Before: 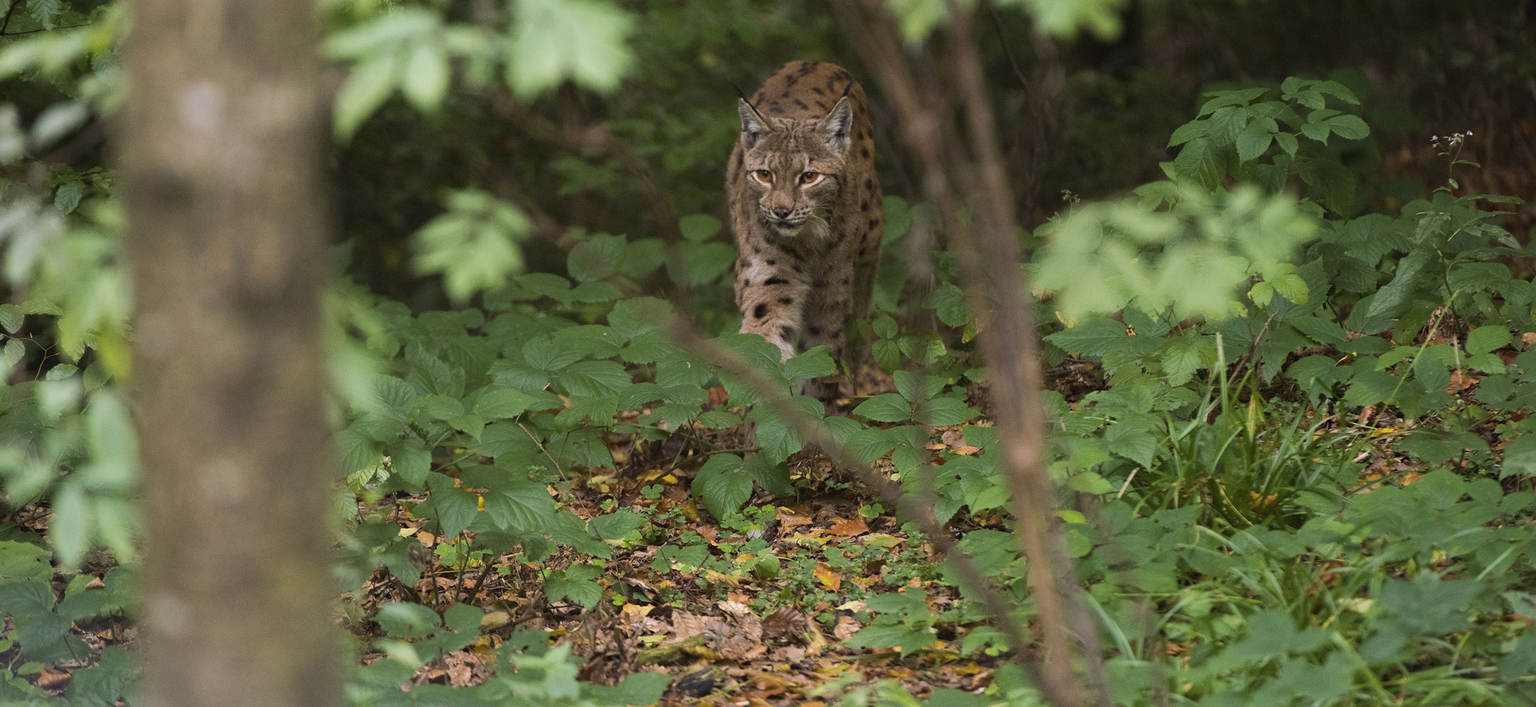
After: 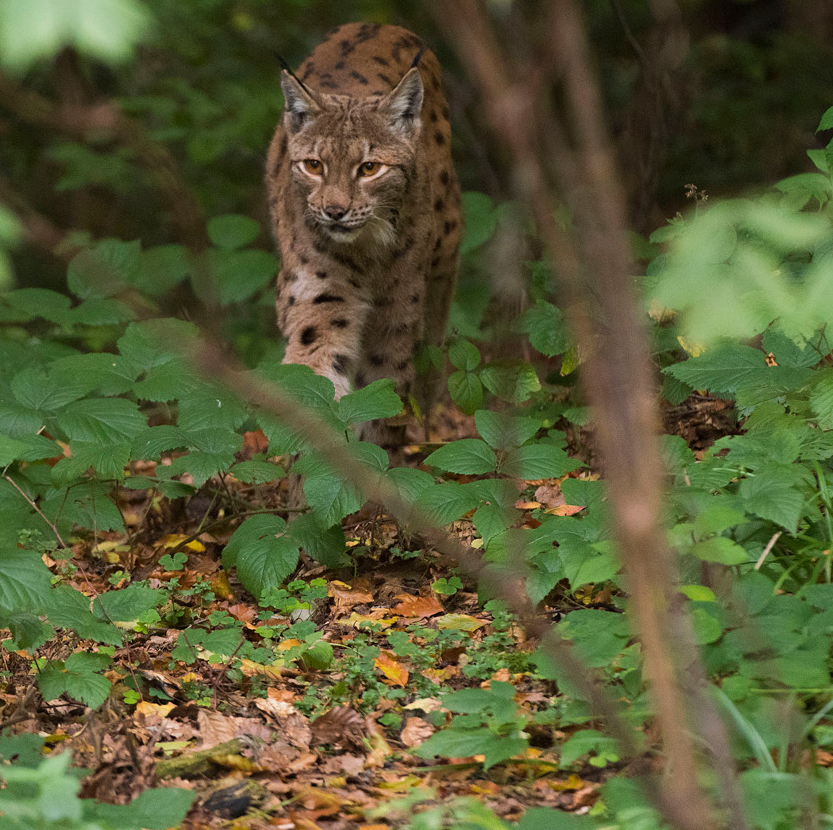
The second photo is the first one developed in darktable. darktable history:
base curve: curves: ch0 [(0, 0) (0.297, 0.298) (1, 1)], preserve colors none
shadows and highlights: shadows -23.08, highlights 46.15, soften with gaussian
crop: left 33.452%, top 6.025%, right 23.155%
